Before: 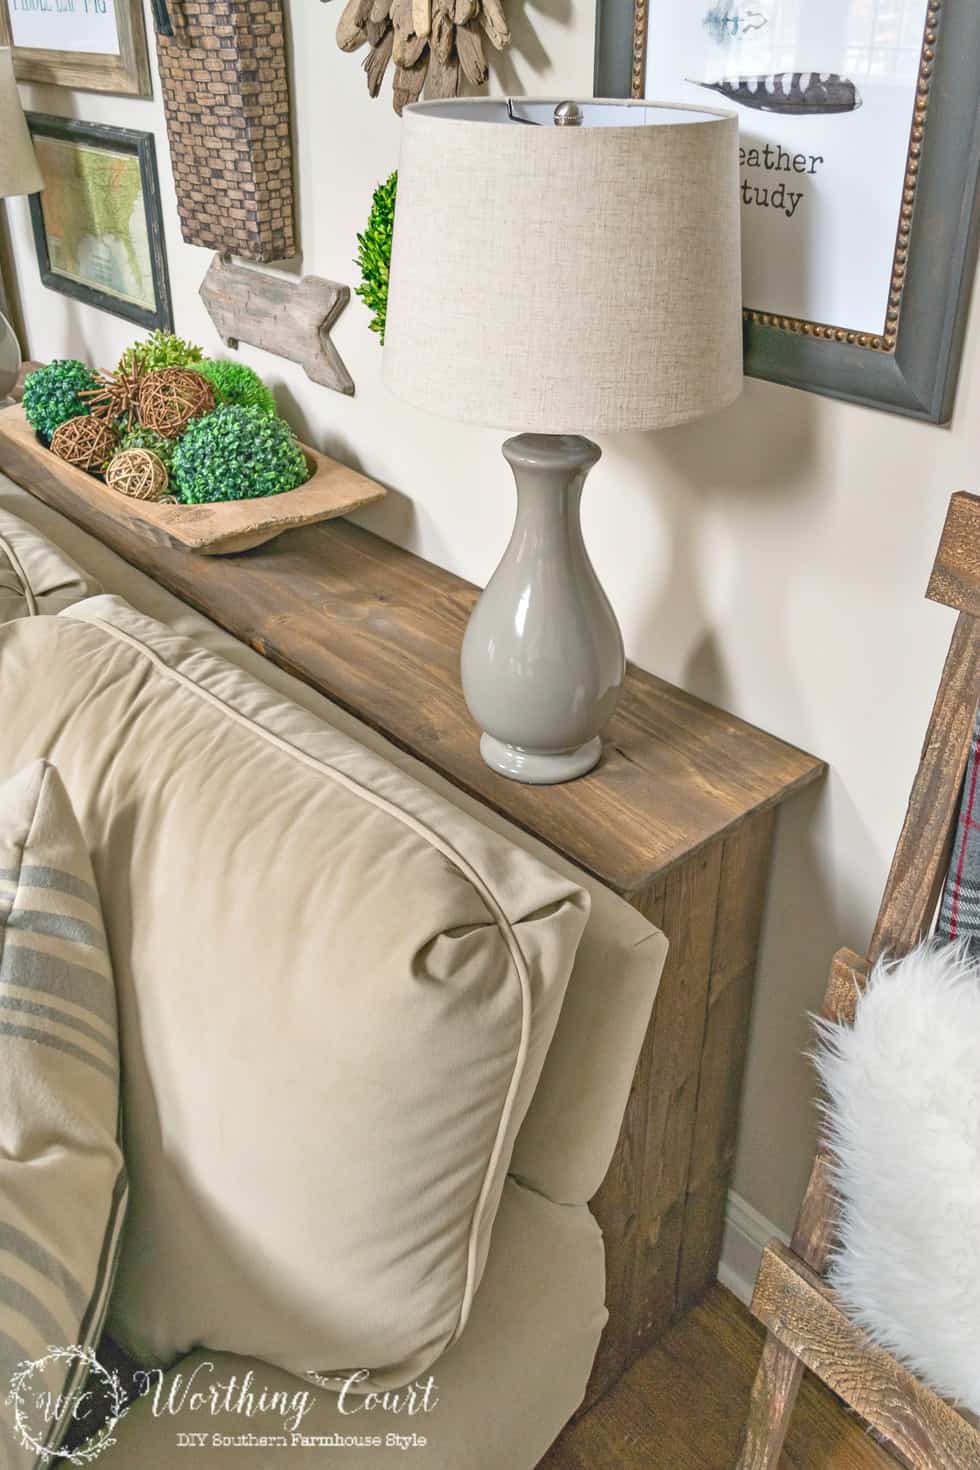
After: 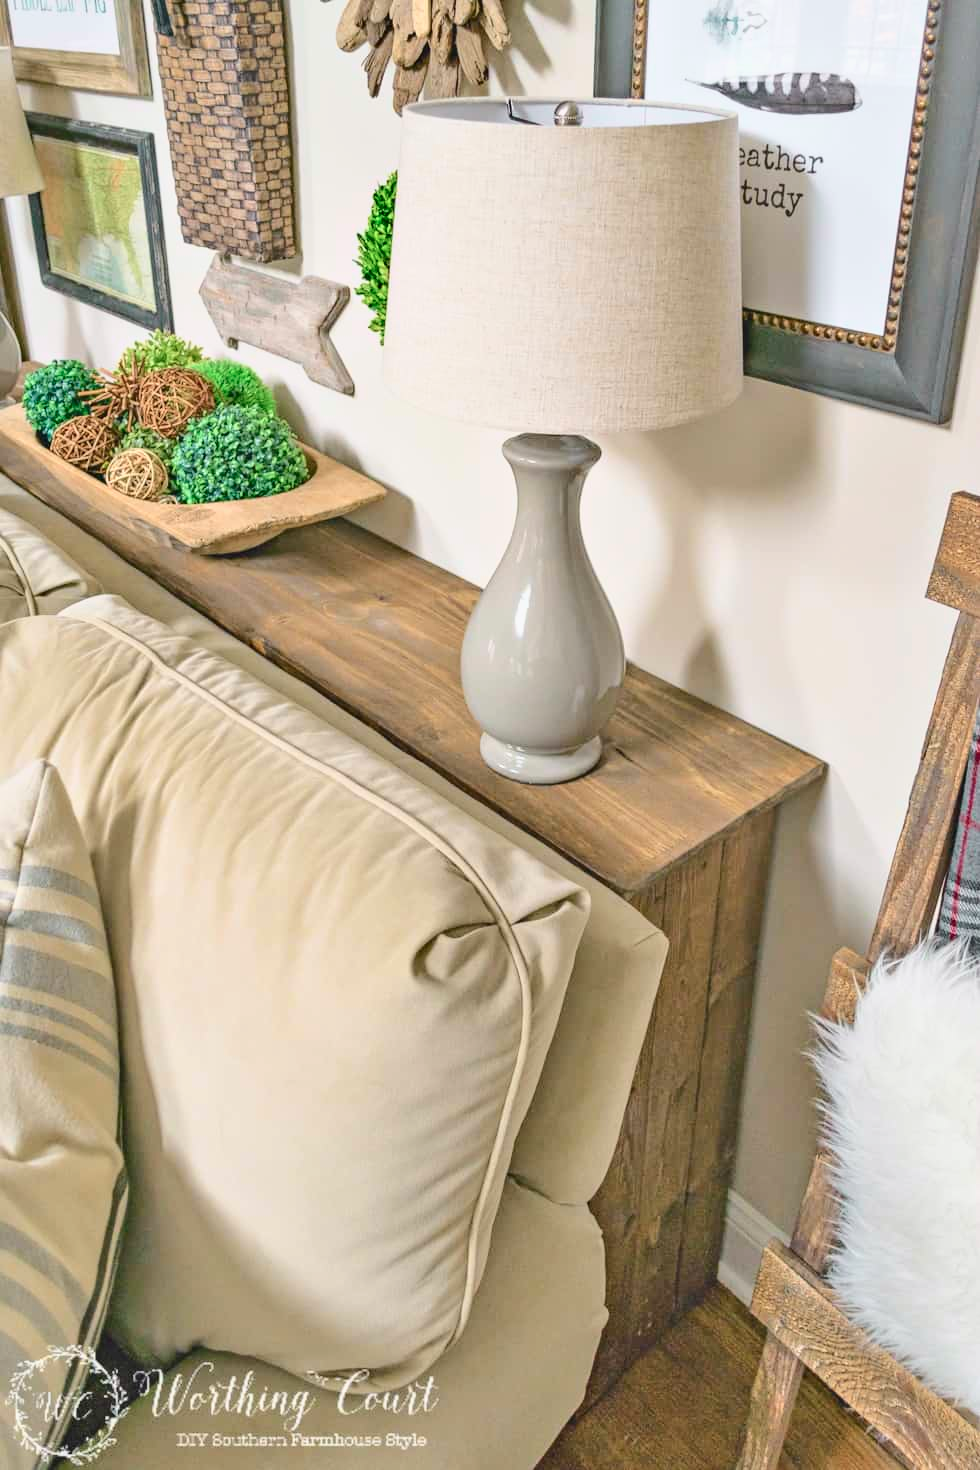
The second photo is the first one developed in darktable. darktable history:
tone curve: curves: ch0 [(0, 0) (0.035, 0.017) (0.131, 0.108) (0.279, 0.279) (0.476, 0.554) (0.617, 0.693) (0.704, 0.77) (0.801, 0.854) (0.895, 0.927) (1, 0.976)]; ch1 [(0, 0) (0.318, 0.278) (0.444, 0.427) (0.493, 0.493) (0.537, 0.547) (0.594, 0.616) (0.746, 0.764) (1, 1)]; ch2 [(0, 0) (0.316, 0.292) (0.381, 0.37) (0.423, 0.448) (0.476, 0.482) (0.502, 0.498) (0.529, 0.532) (0.583, 0.608) (0.639, 0.657) (0.7, 0.7) (0.861, 0.808) (1, 0.951)], color space Lab, independent channels, preserve colors none
